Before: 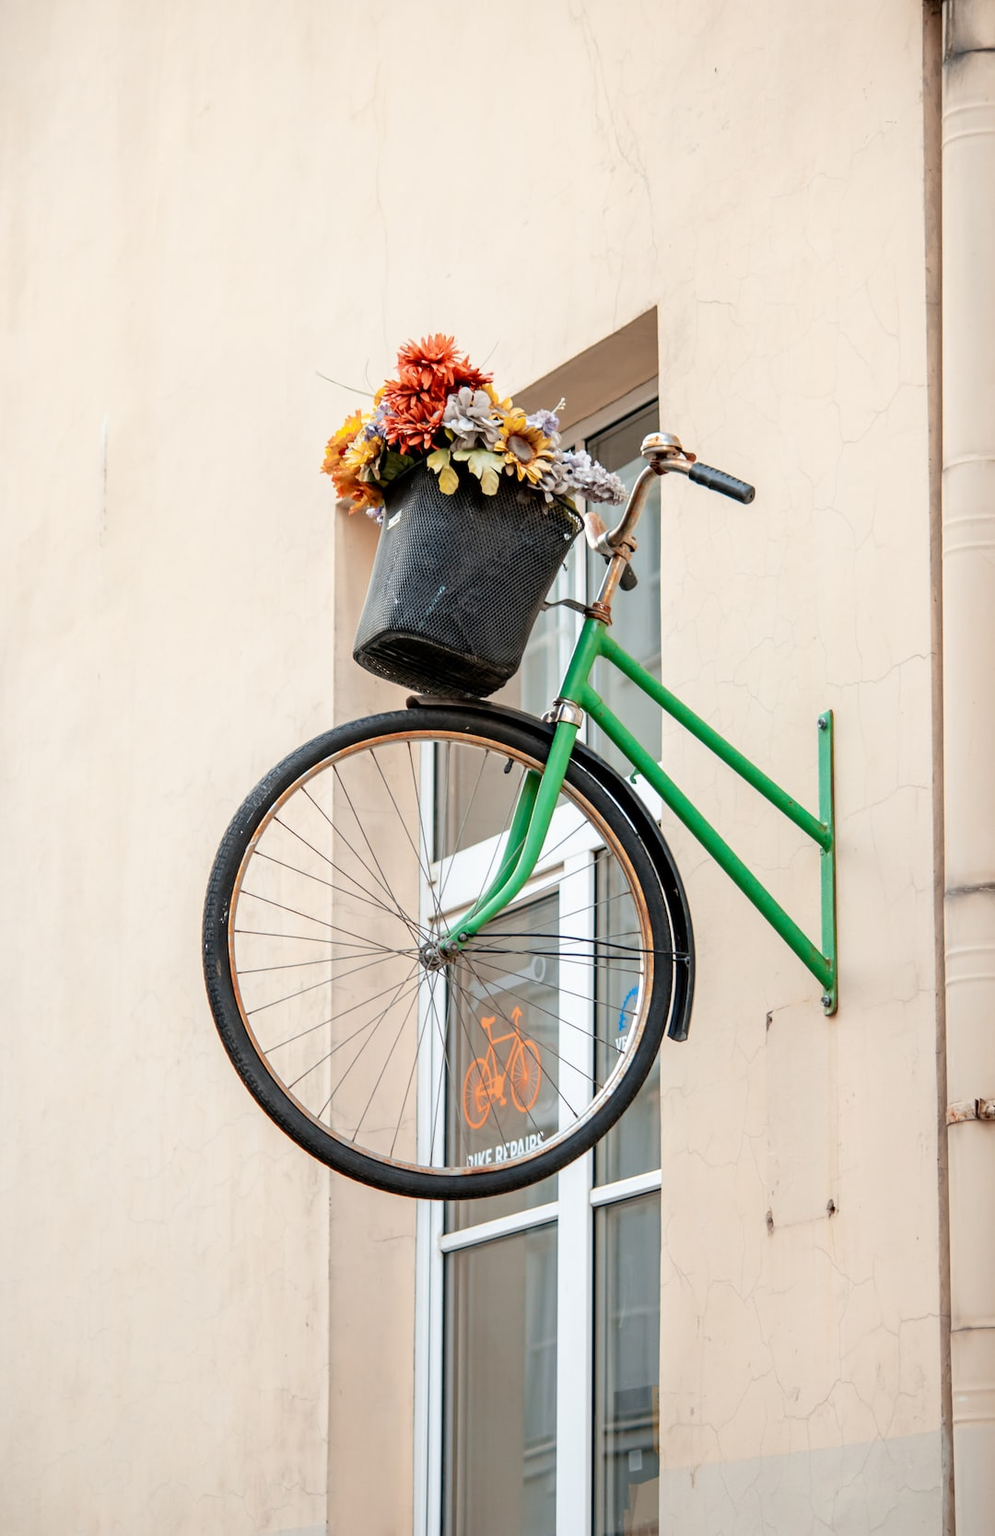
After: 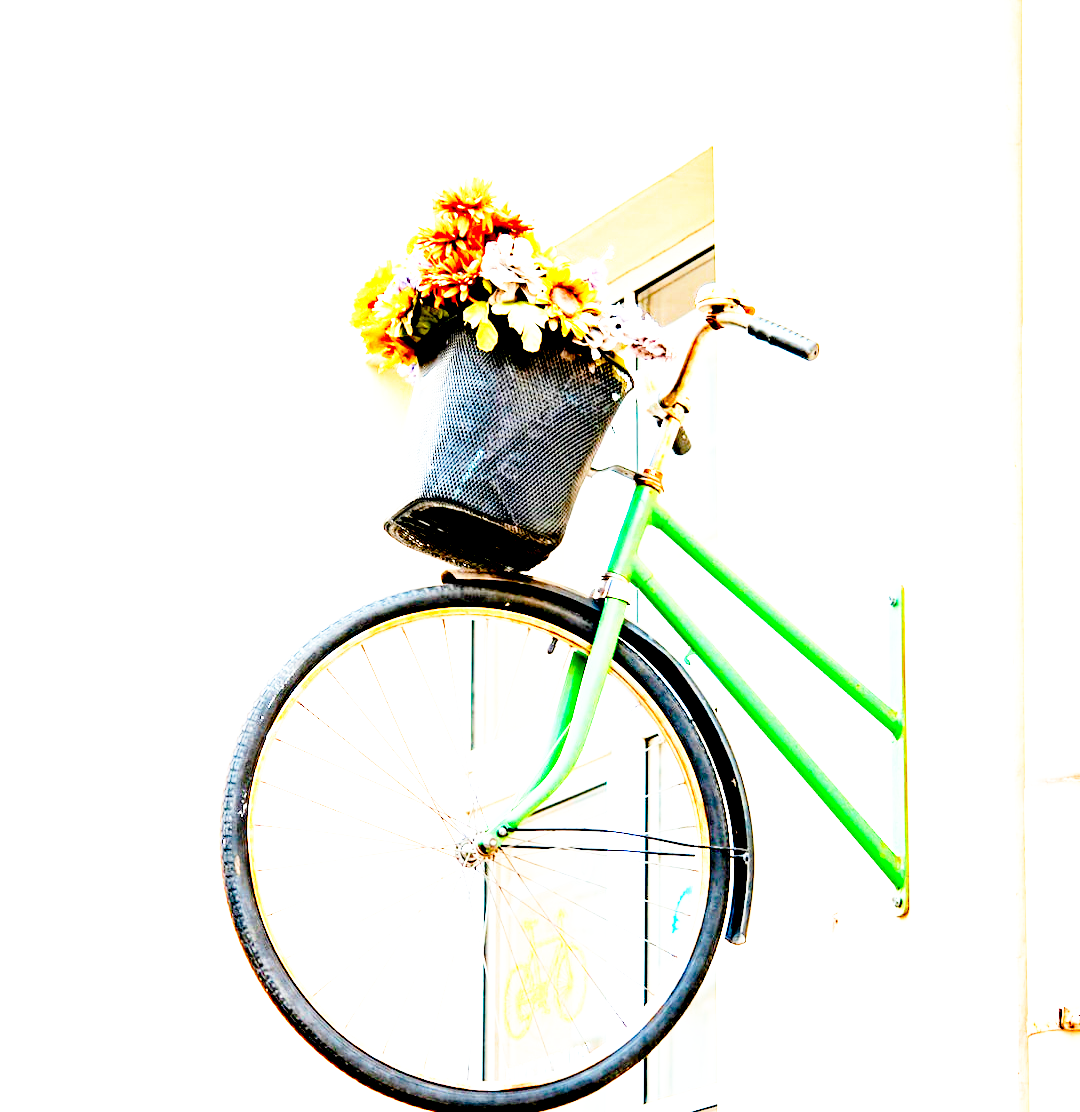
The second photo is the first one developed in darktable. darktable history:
color balance rgb: perceptual saturation grading › global saturation 25%, perceptual brilliance grading › mid-tones 10%, perceptual brilliance grading › shadows 15%, global vibrance 20%
crop: top 11.166%, bottom 22.168%
base curve: curves: ch0 [(0, 0) (0.026, 0.03) (0.109, 0.232) (0.351, 0.748) (0.669, 0.968) (1, 1)], preserve colors none
exposure: black level correction 0.016, exposure 1.774 EV, compensate highlight preservation false
